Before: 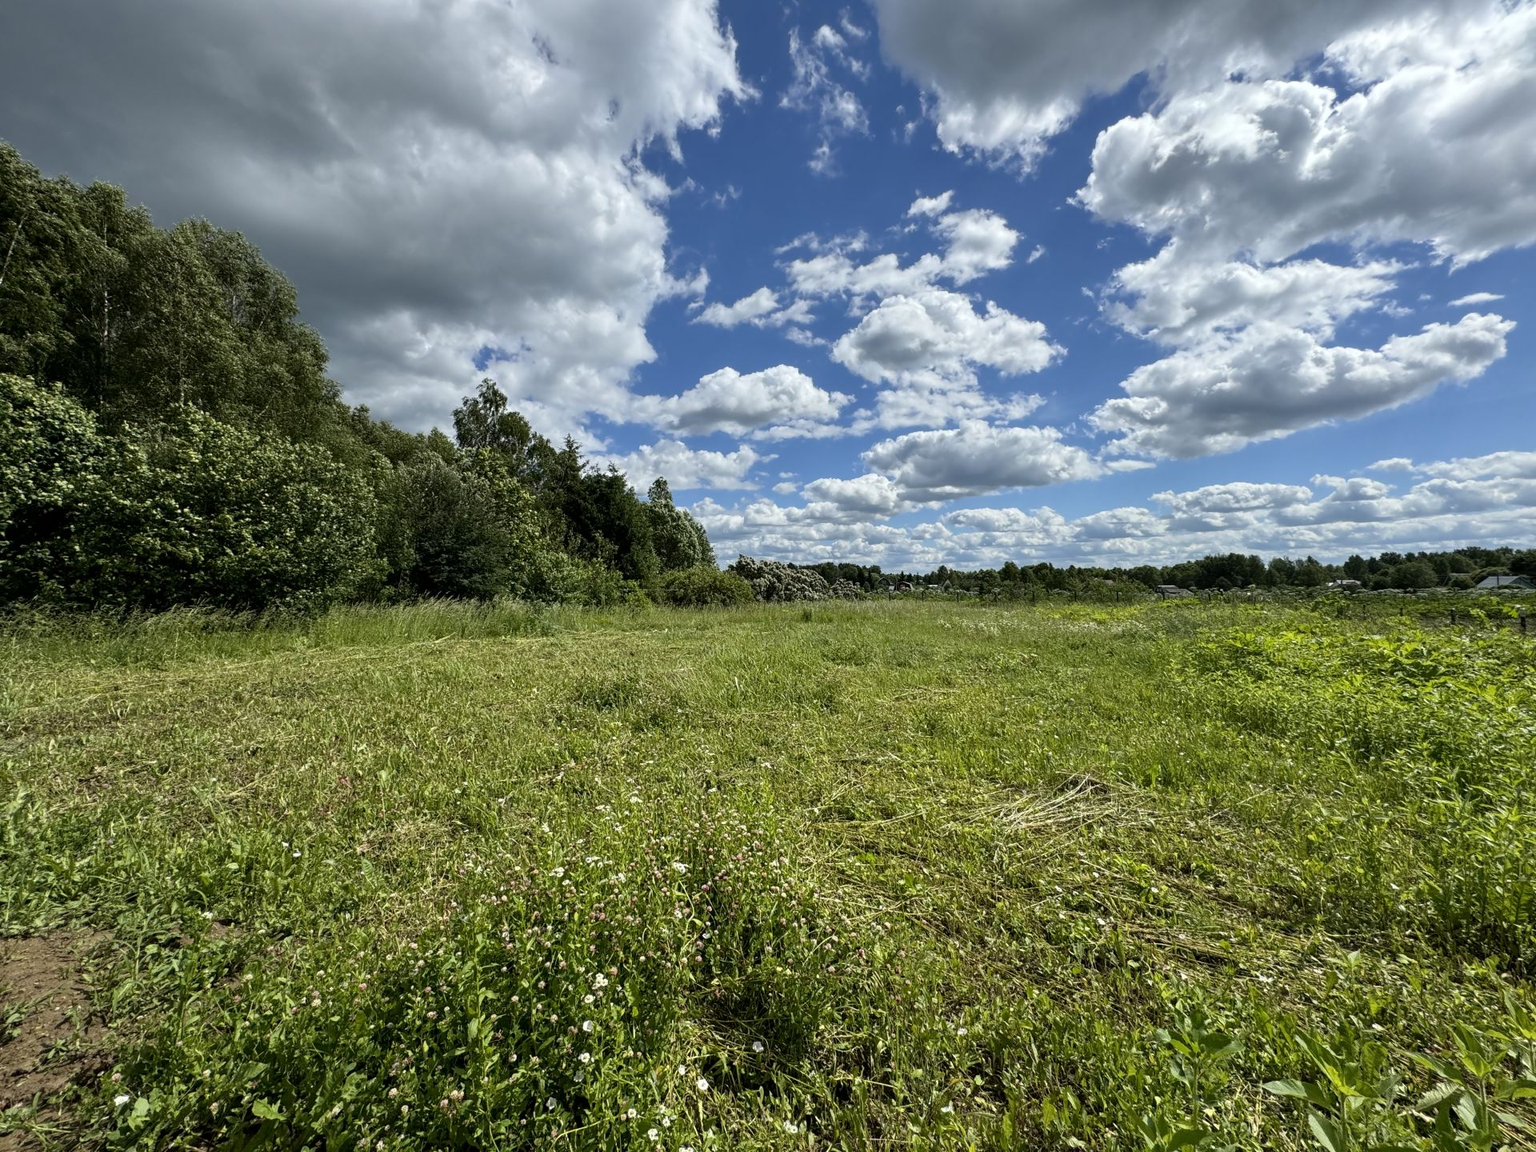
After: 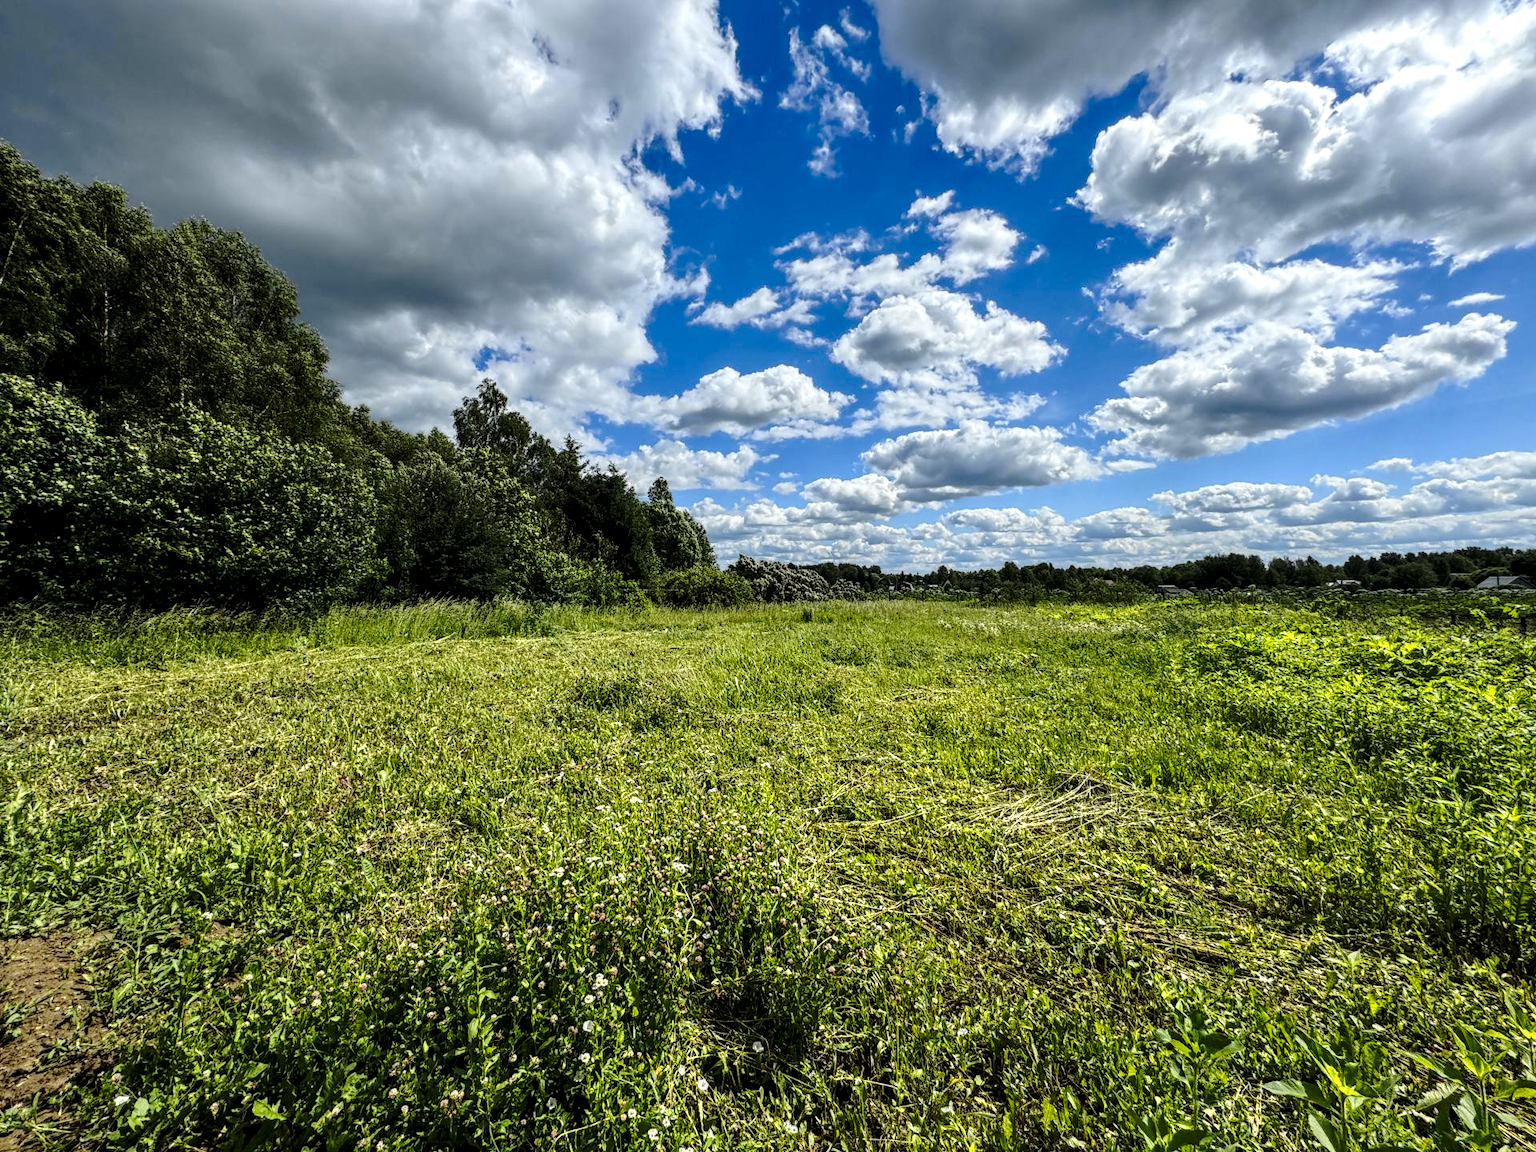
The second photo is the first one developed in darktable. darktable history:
local contrast: detail 130%
base curve: curves: ch0 [(0, 0) (0.073, 0.04) (0.157, 0.139) (0.492, 0.492) (0.758, 0.758) (1, 1)], preserve colors none
color zones: curves: ch0 [(0, 0.485) (0.178, 0.476) (0.261, 0.623) (0.411, 0.403) (0.708, 0.603) (0.934, 0.412)]; ch1 [(0.003, 0.485) (0.149, 0.496) (0.229, 0.584) (0.326, 0.551) (0.484, 0.262) (0.757, 0.643)]
